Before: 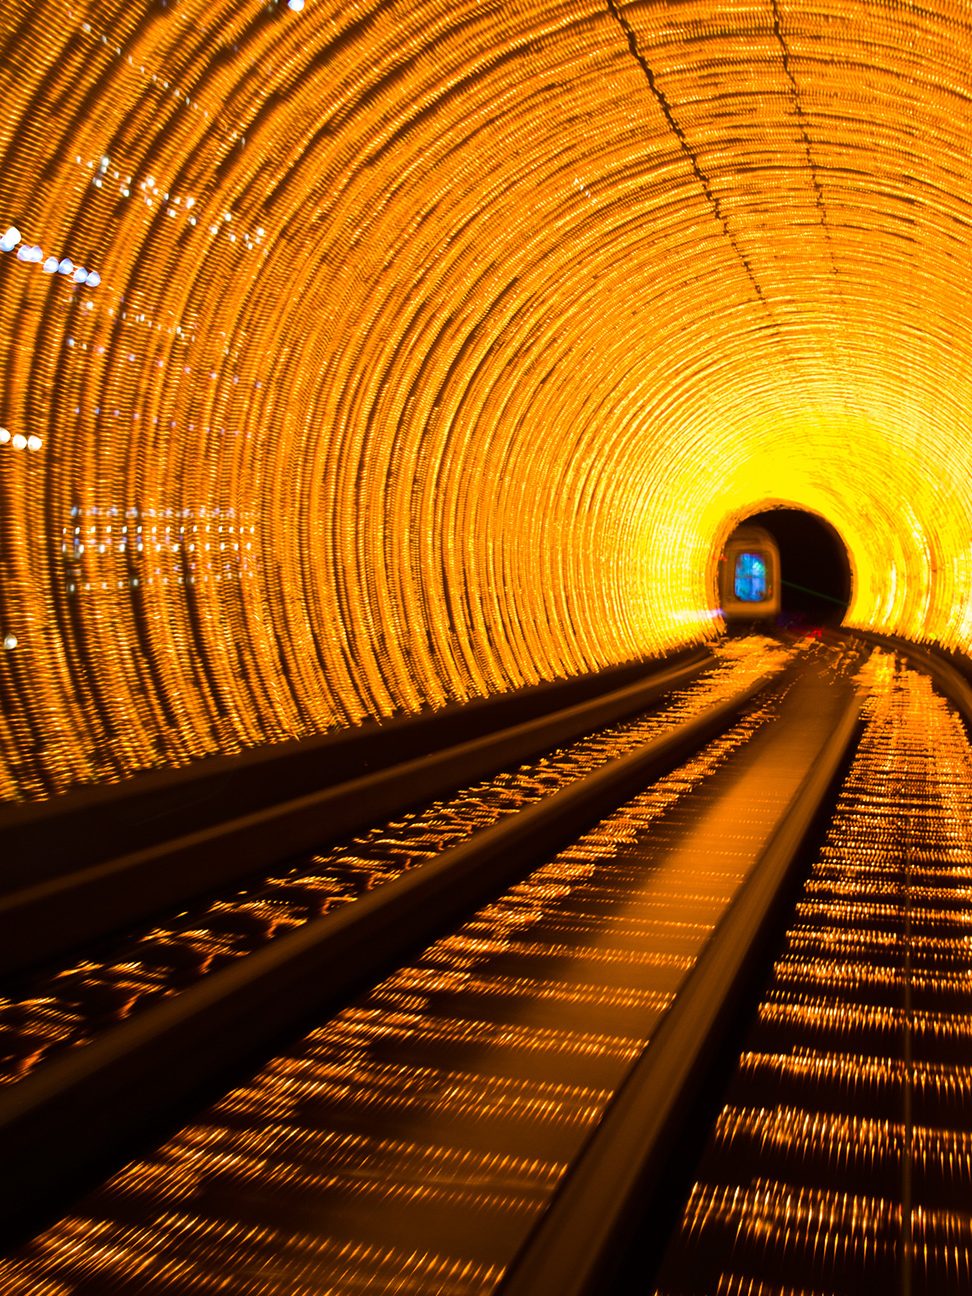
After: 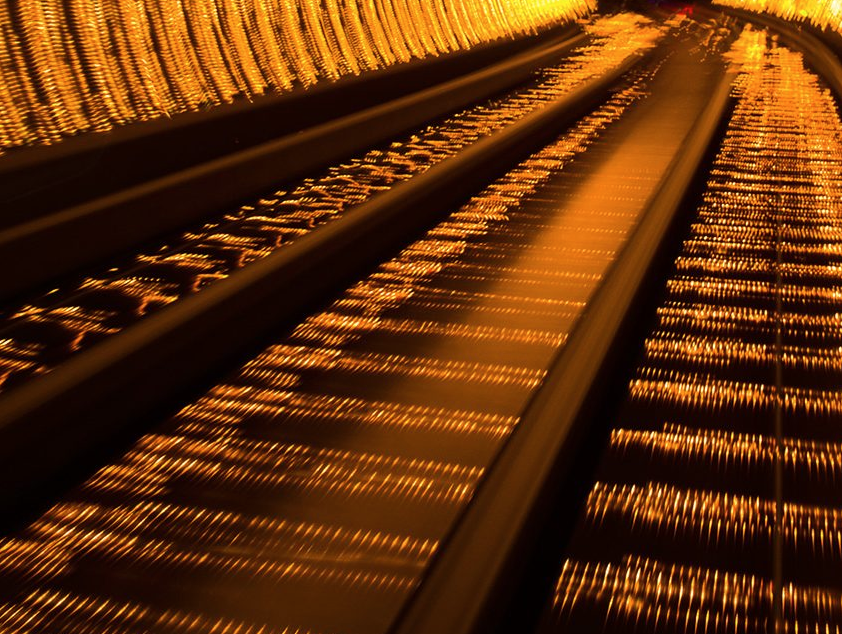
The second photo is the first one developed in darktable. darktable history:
contrast brightness saturation: contrast 0.01, saturation -0.05
crop and rotate: left 13.306%, top 48.129%, bottom 2.928%
